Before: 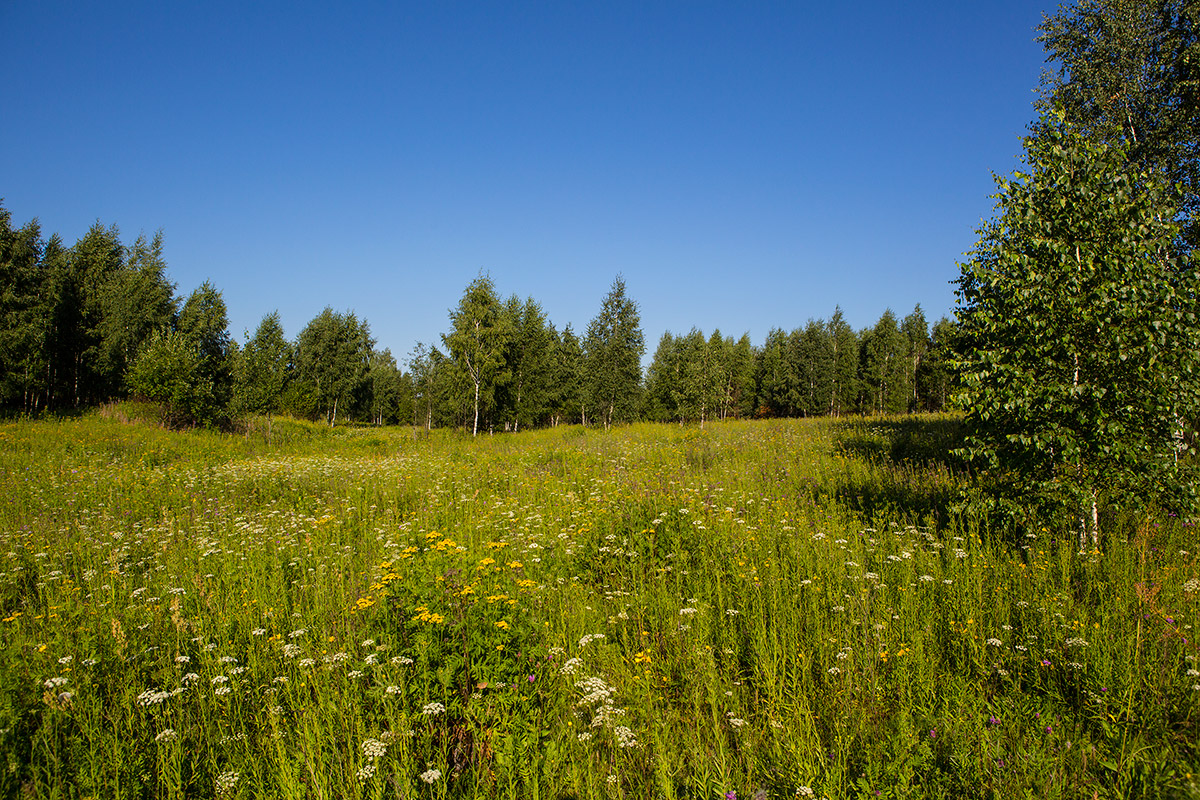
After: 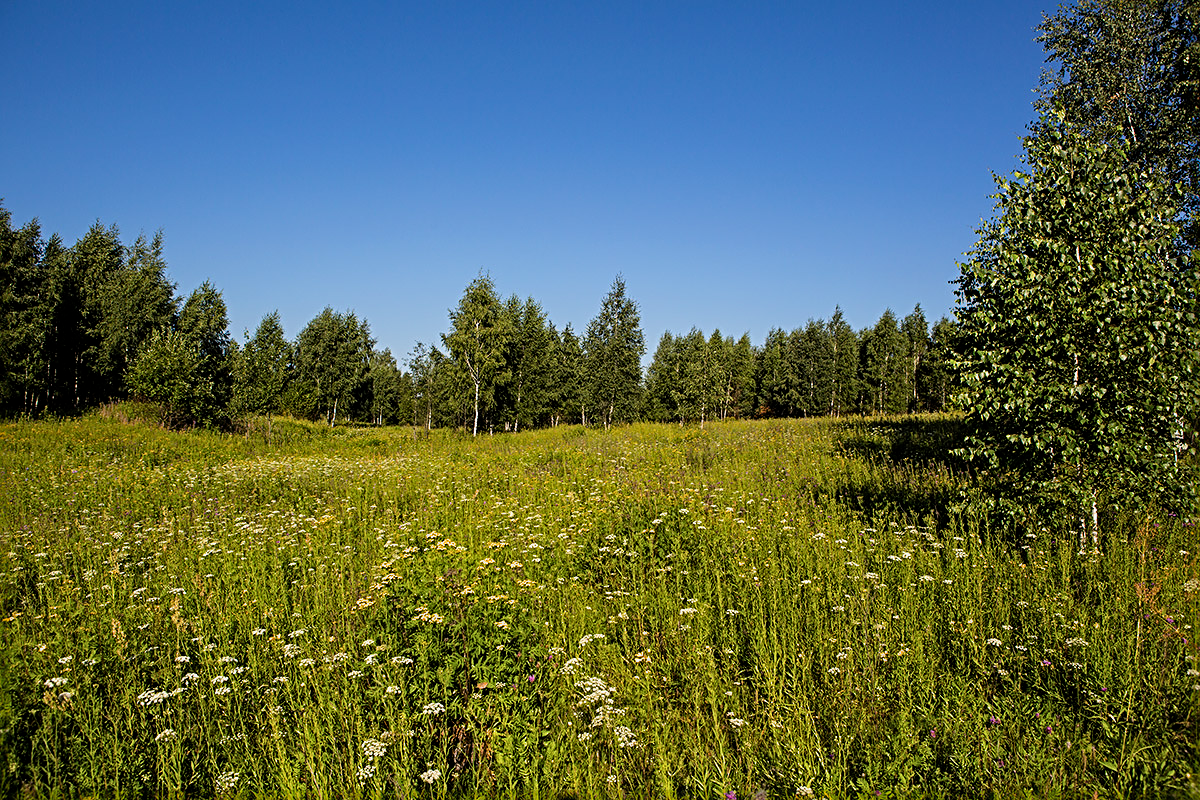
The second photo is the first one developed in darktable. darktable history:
sharpen: radius 4
filmic rgb: middle gray luminance 18.42%, black relative exposure -11.45 EV, white relative exposure 2.55 EV, threshold 6 EV, target black luminance 0%, hardness 8.41, latitude 99%, contrast 1.084, shadows ↔ highlights balance 0.505%, add noise in highlights 0, preserve chrominance max RGB, color science v3 (2019), use custom middle-gray values true, iterations of high-quality reconstruction 0, contrast in highlights soft, enable highlight reconstruction true
